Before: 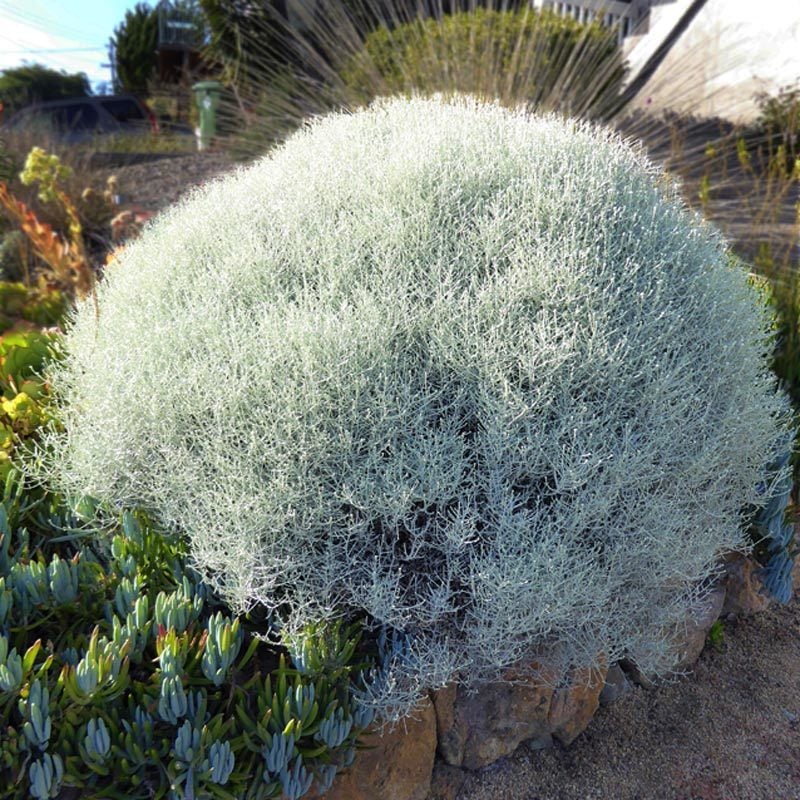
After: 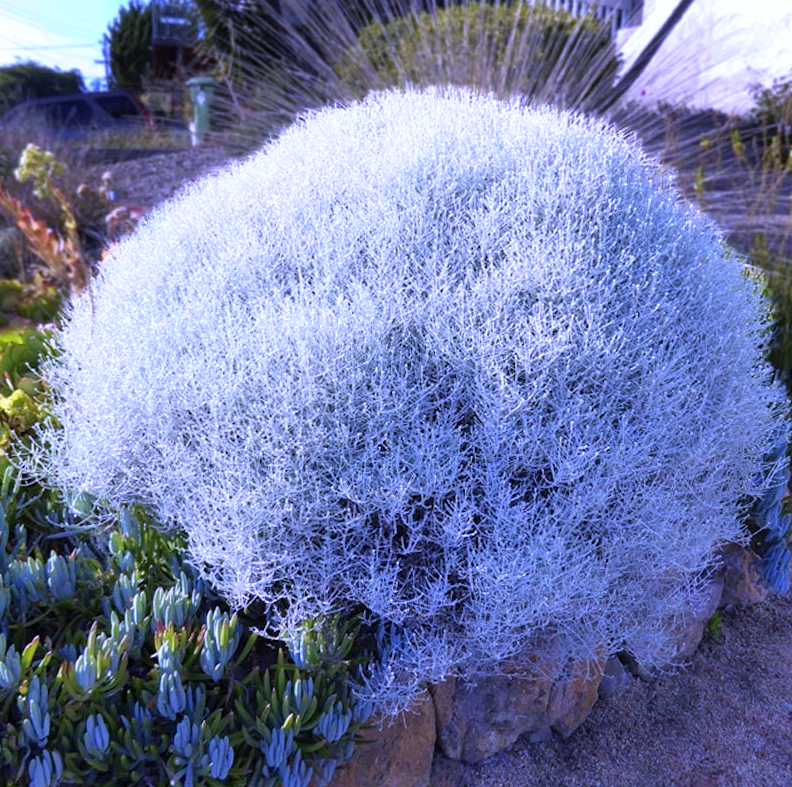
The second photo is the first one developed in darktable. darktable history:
rotate and perspective: rotation -0.45°, automatic cropping original format, crop left 0.008, crop right 0.992, crop top 0.012, crop bottom 0.988
white balance: red 0.98, blue 1.61
